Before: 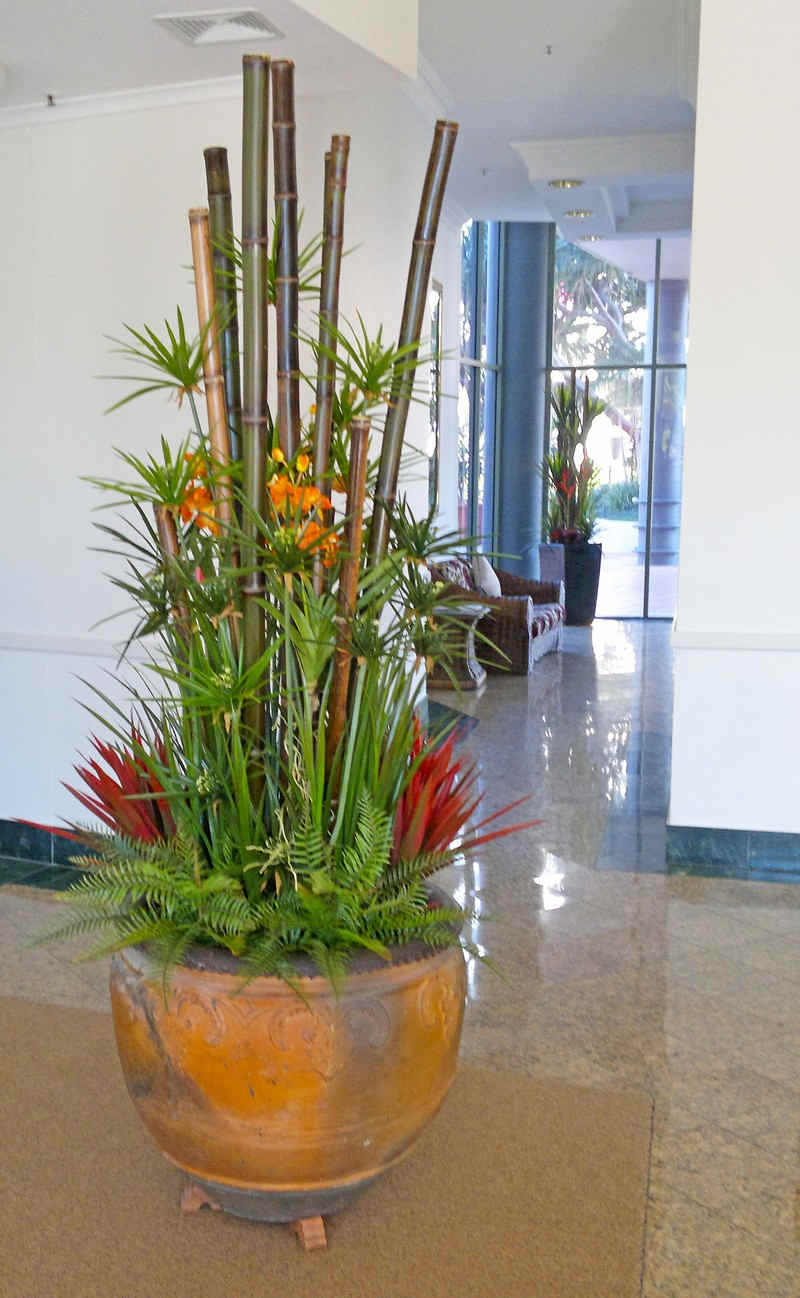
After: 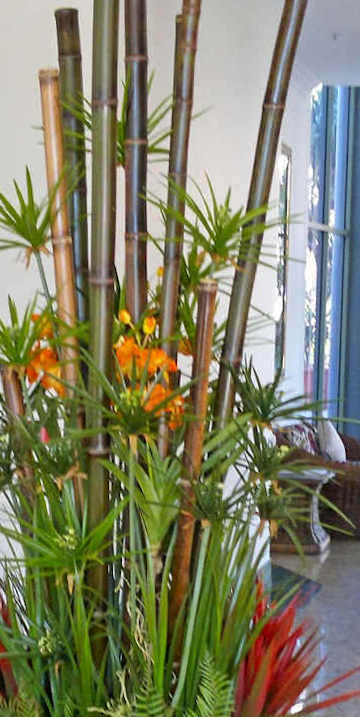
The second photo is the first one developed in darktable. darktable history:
crop: left 20.248%, top 10.86%, right 35.675%, bottom 34.321%
rotate and perspective: rotation 0.8°, automatic cropping off
